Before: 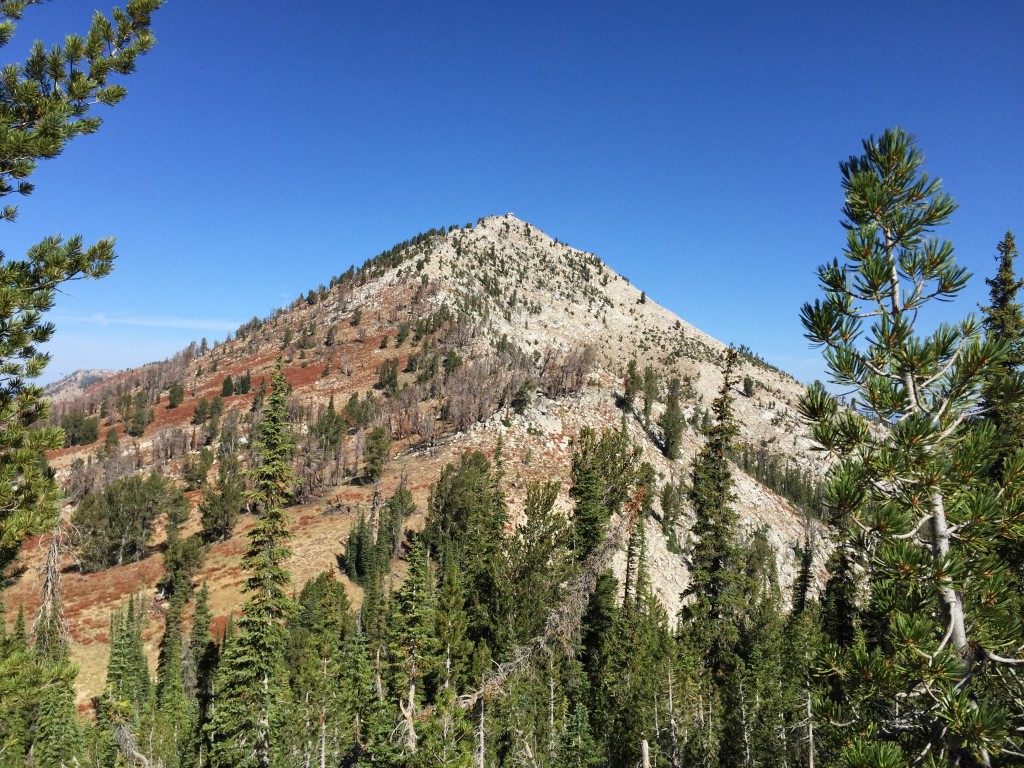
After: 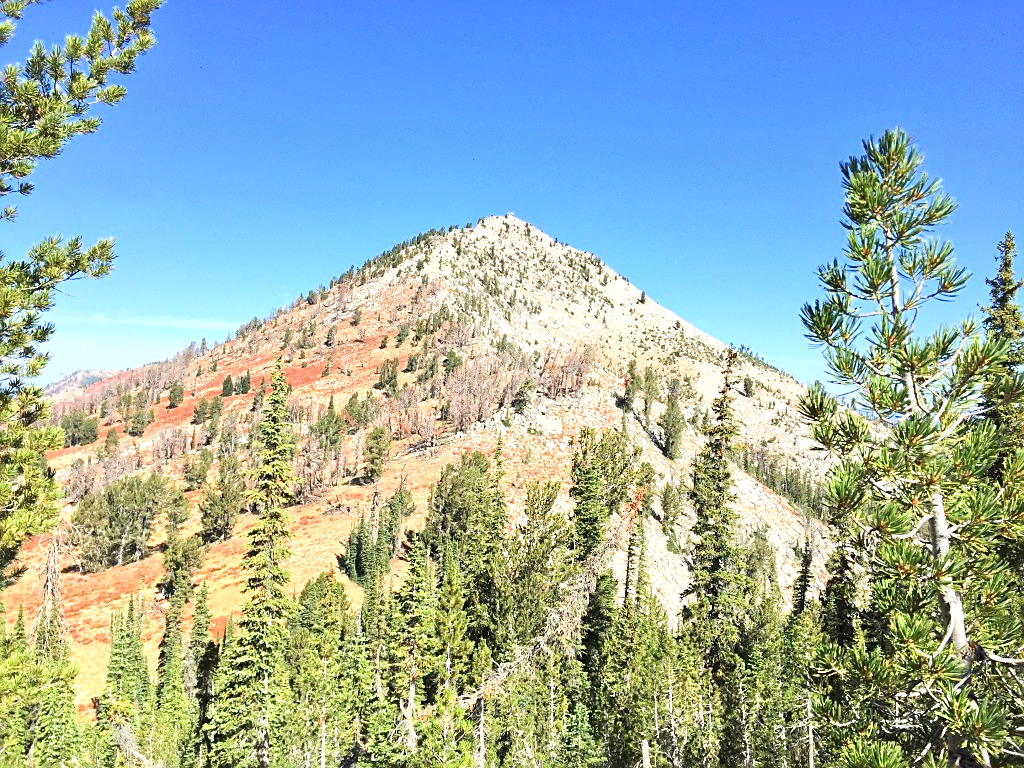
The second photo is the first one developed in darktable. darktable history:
tone equalizer: -8 EV 1.99 EV, -7 EV 2 EV, -6 EV 1.99 EV, -5 EV 1.97 EV, -4 EV 1.97 EV, -3 EV 1.48 EV, -2 EV 0.974 EV, -1 EV 0.488 EV, edges refinement/feathering 500, mask exposure compensation -1.57 EV, preserve details guided filter
sharpen: on, module defaults
